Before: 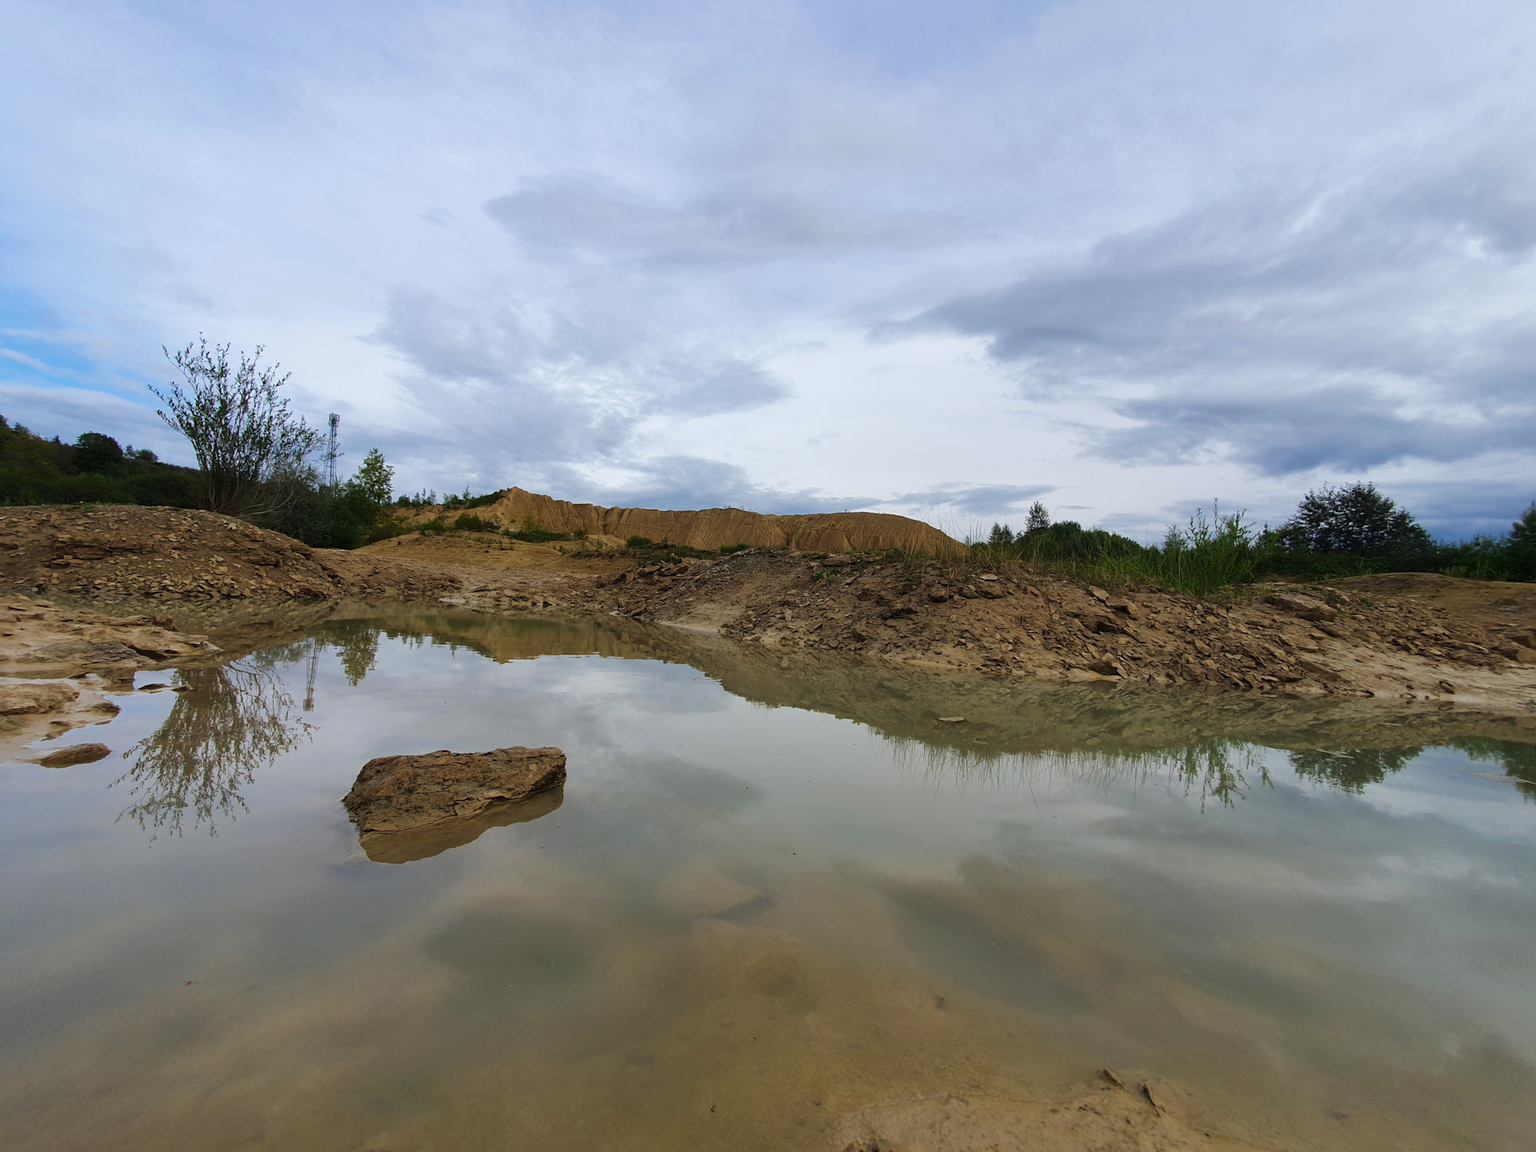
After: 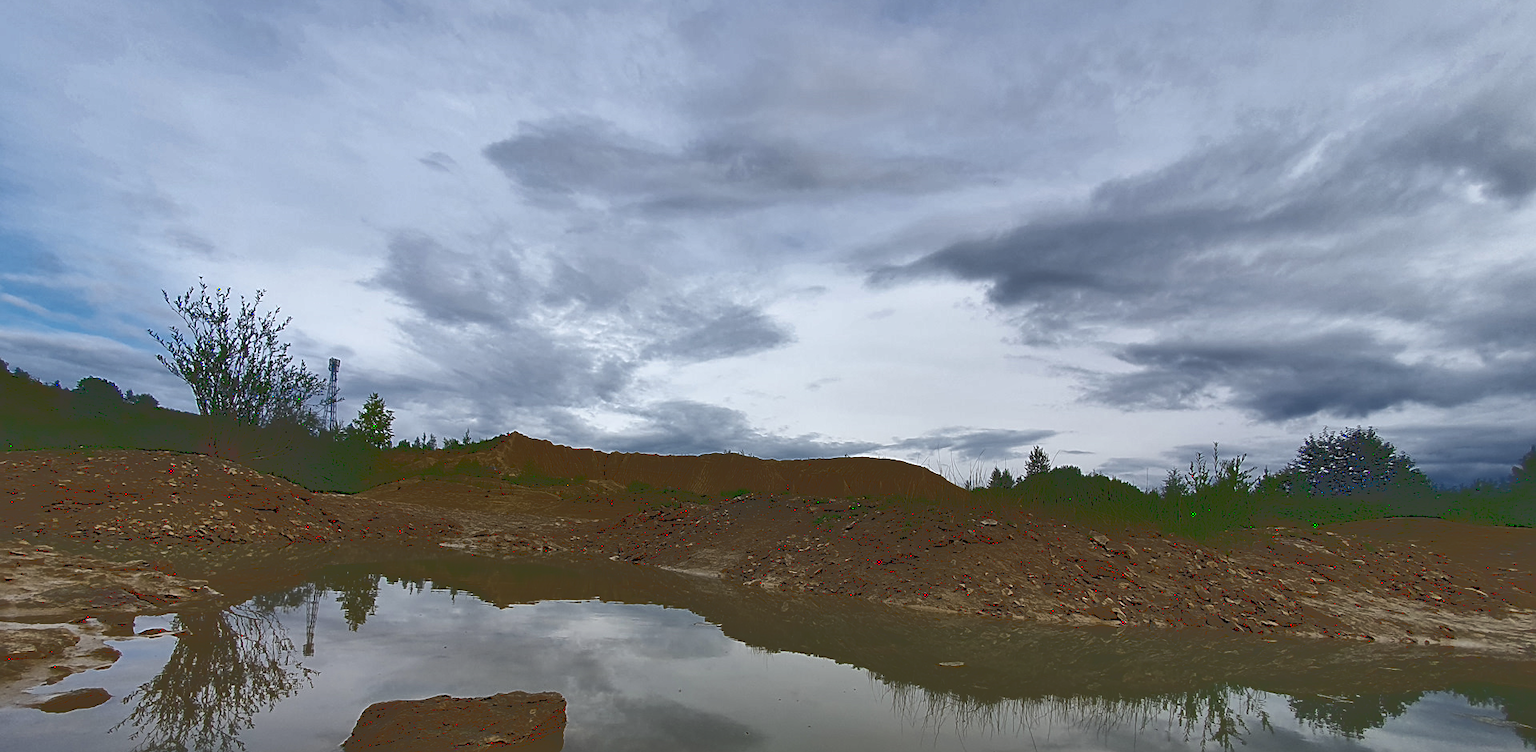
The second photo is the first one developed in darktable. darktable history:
crop and rotate: top 4.825%, bottom 29.894%
base curve: curves: ch0 [(0, 0.036) (0.083, 0.04) (0.804, 1)]
shadows and highlights: shadows 58.11, soften with gaussian
exposure: exposure -0.241 EV, compensate highlight preservation false
sharpen: on, module defaults
